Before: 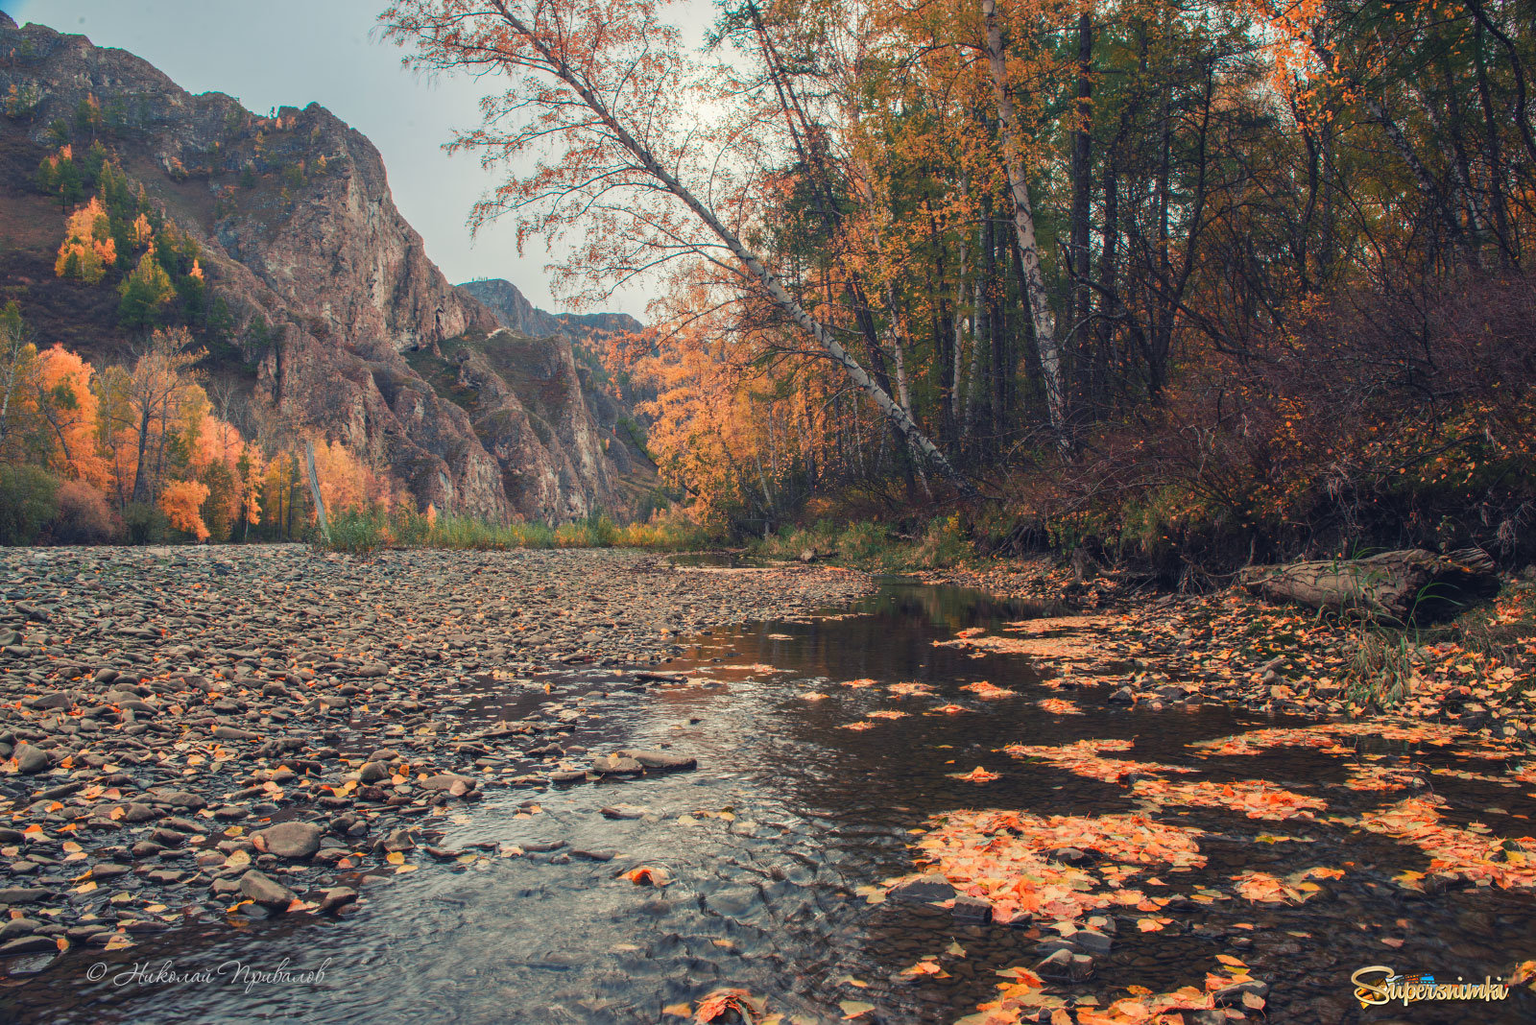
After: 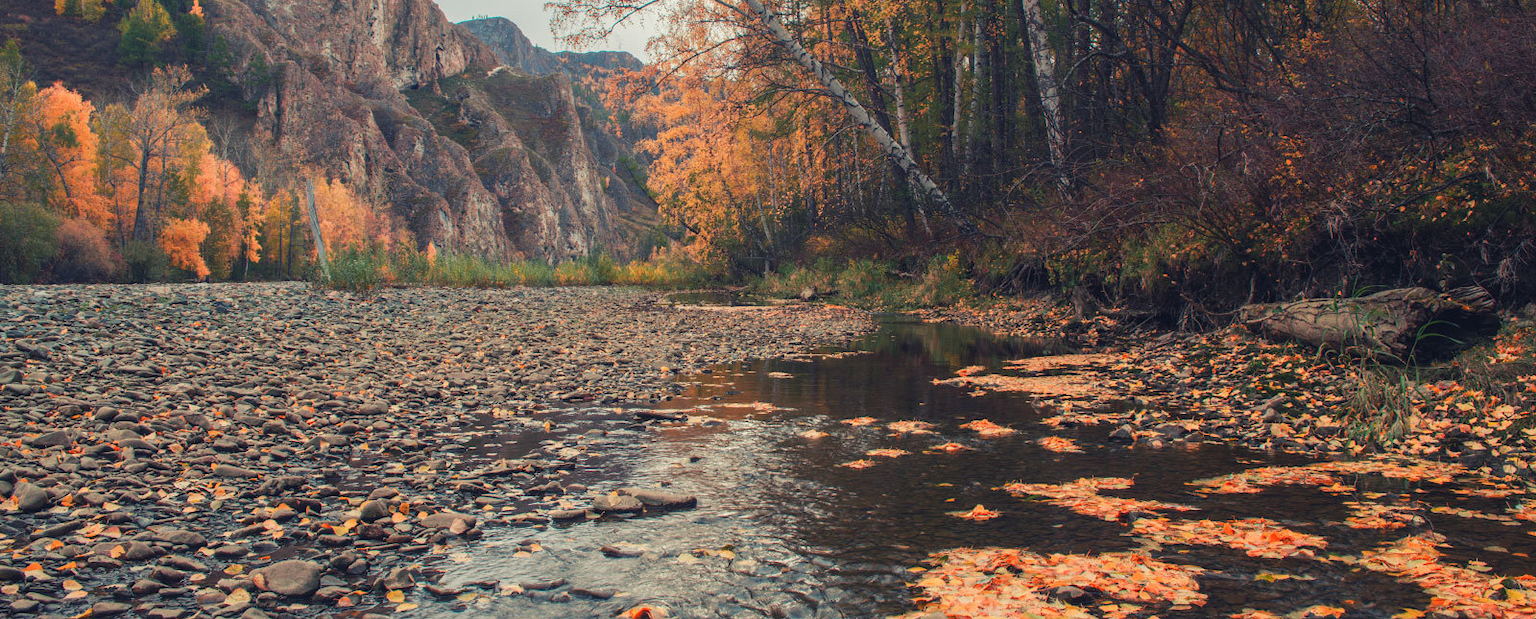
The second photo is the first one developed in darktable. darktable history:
crop and rotate: top 25.594%, bottom 13.949%
